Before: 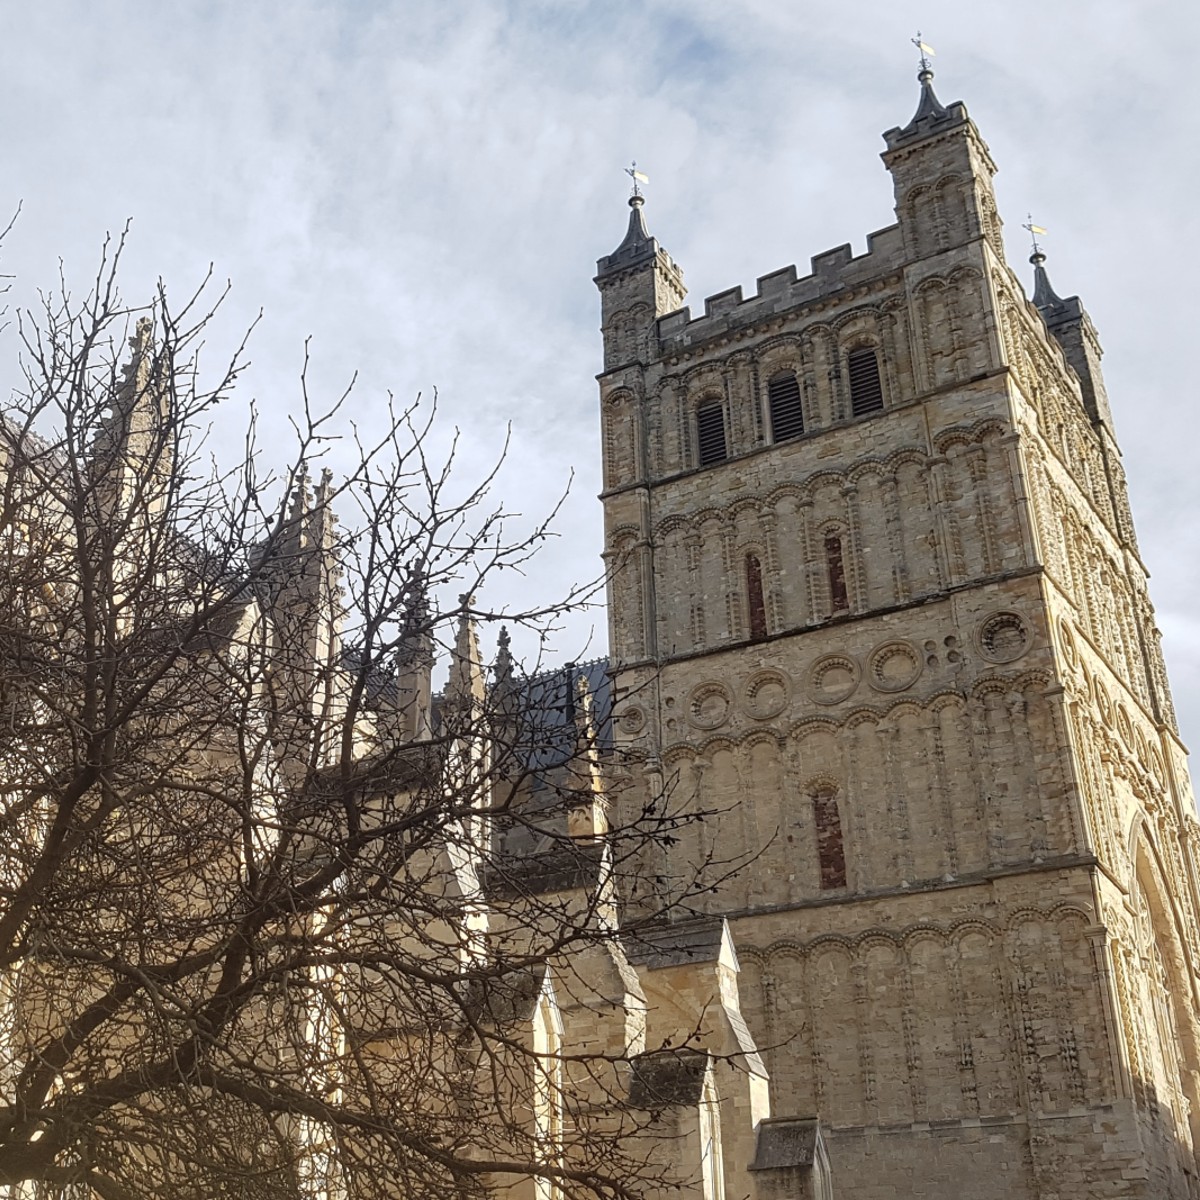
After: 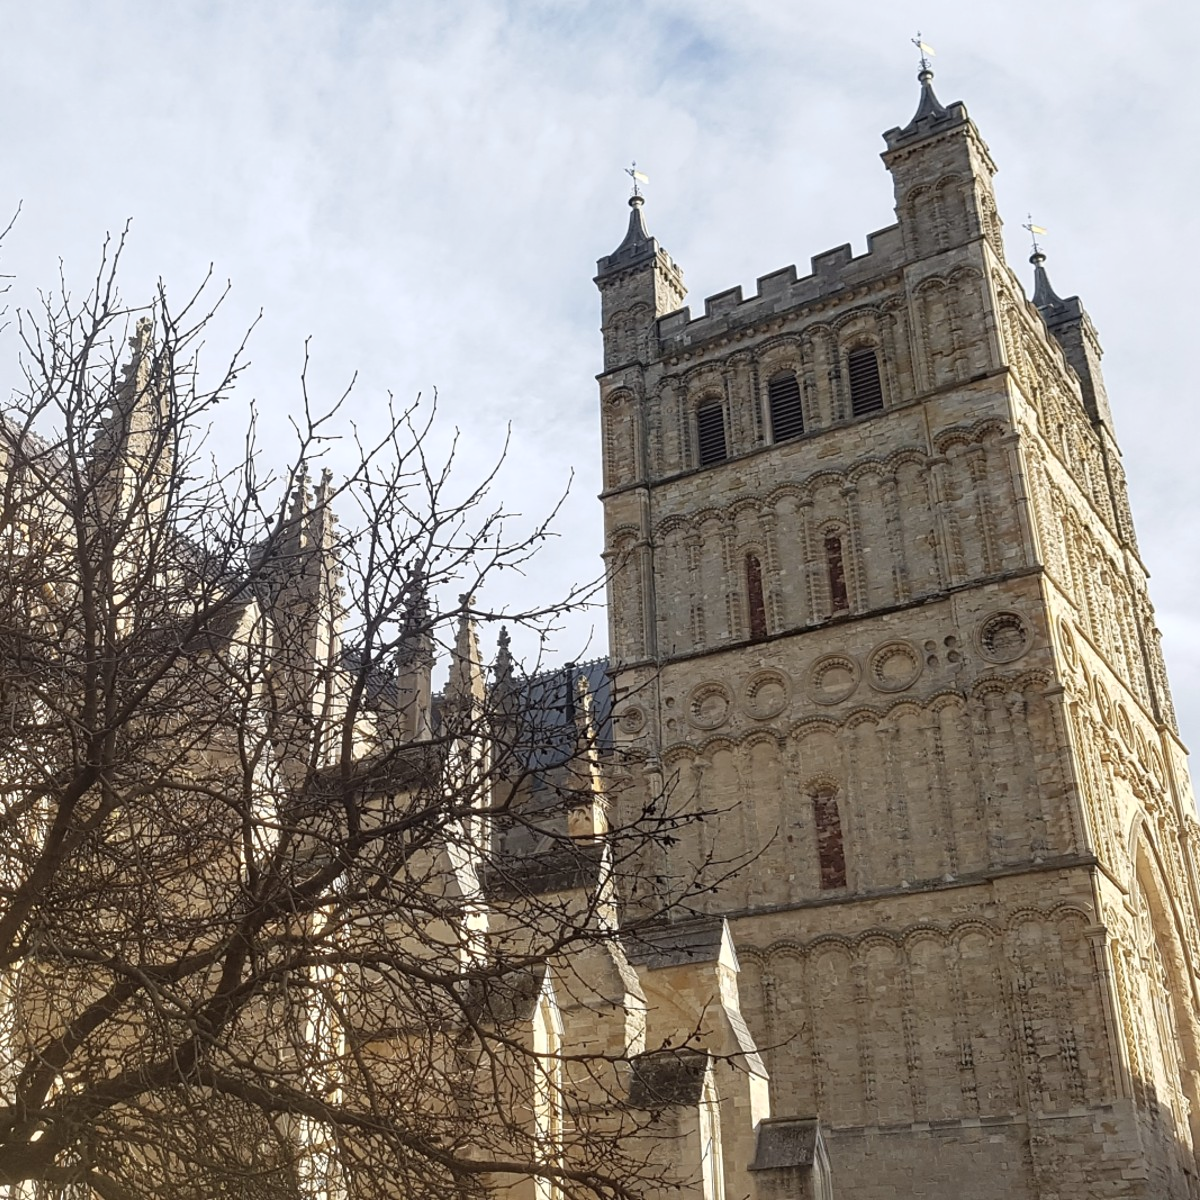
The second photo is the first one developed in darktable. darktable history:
shadows and highlights: shadows -0.665, highlights 40.92
